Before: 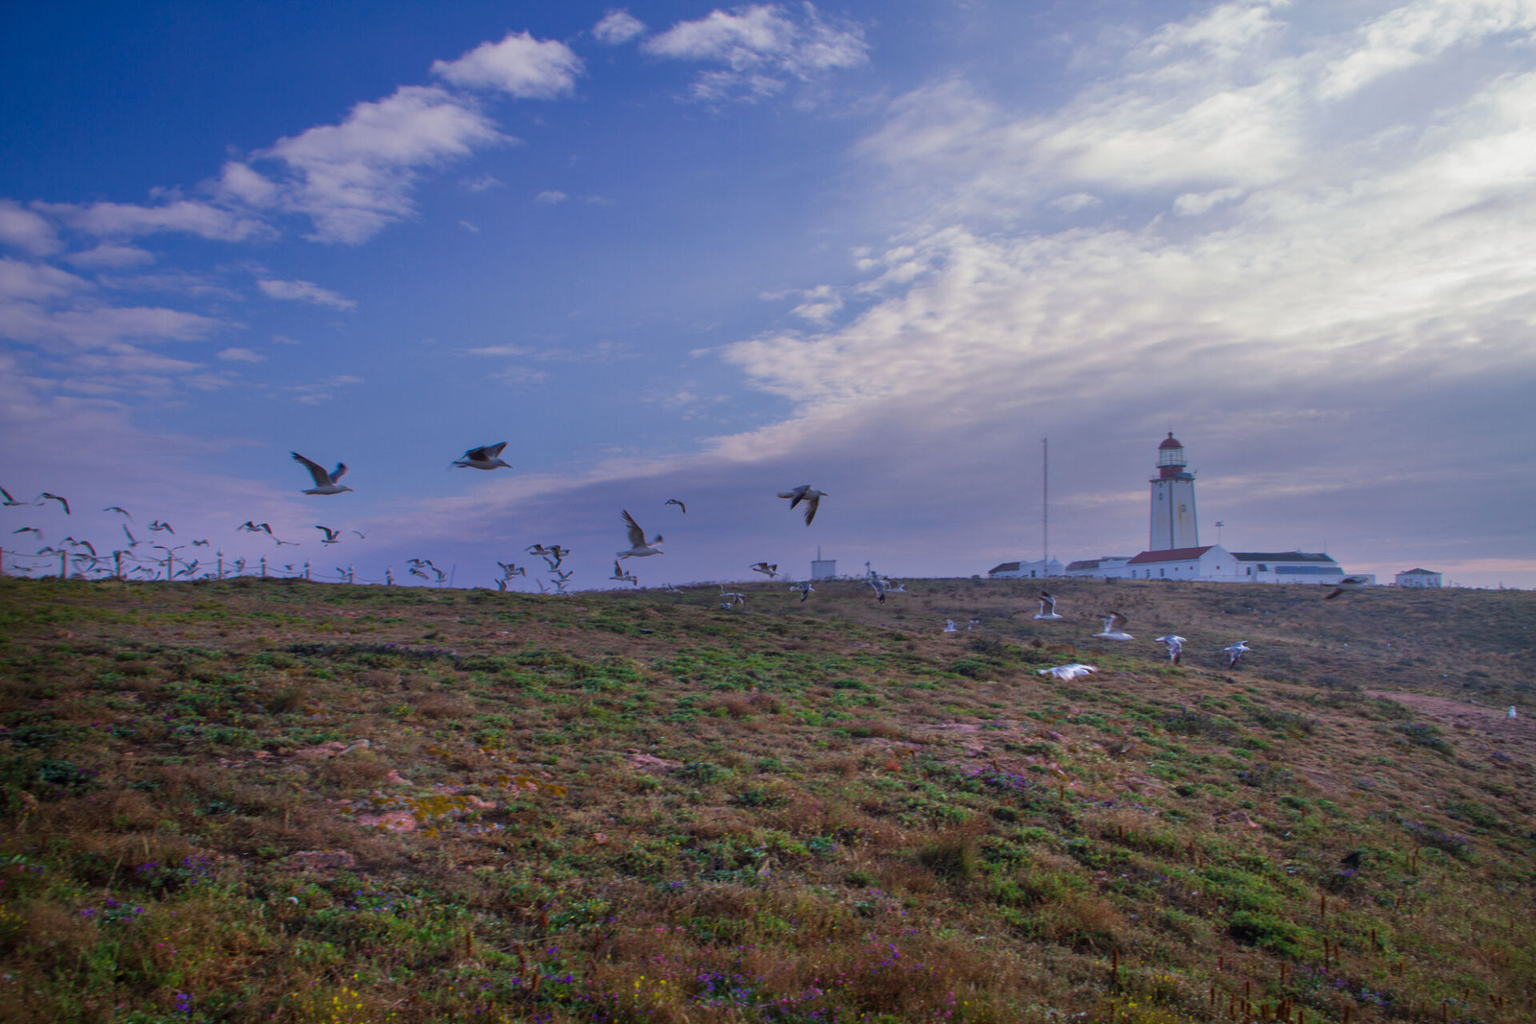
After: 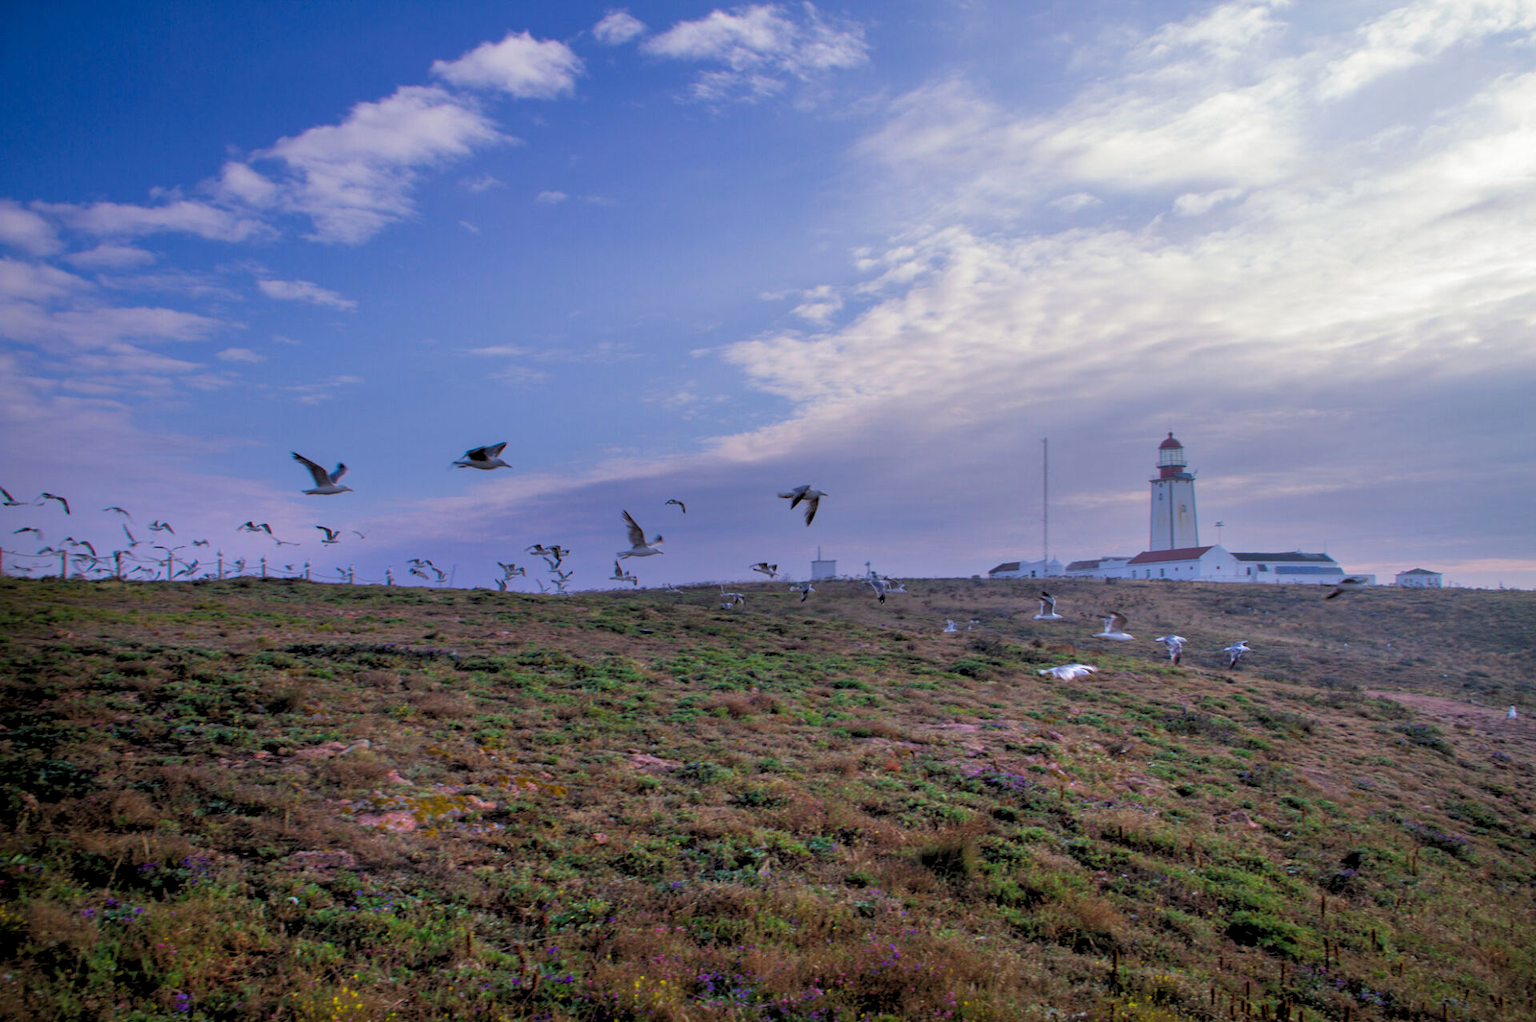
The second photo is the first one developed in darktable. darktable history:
crop: top 0.05%, bottom 0.098%
rgb levels: levels [[0.013, 0.434, 0.89], [0, 0.5, 1], [0, 0.5, 1]]
